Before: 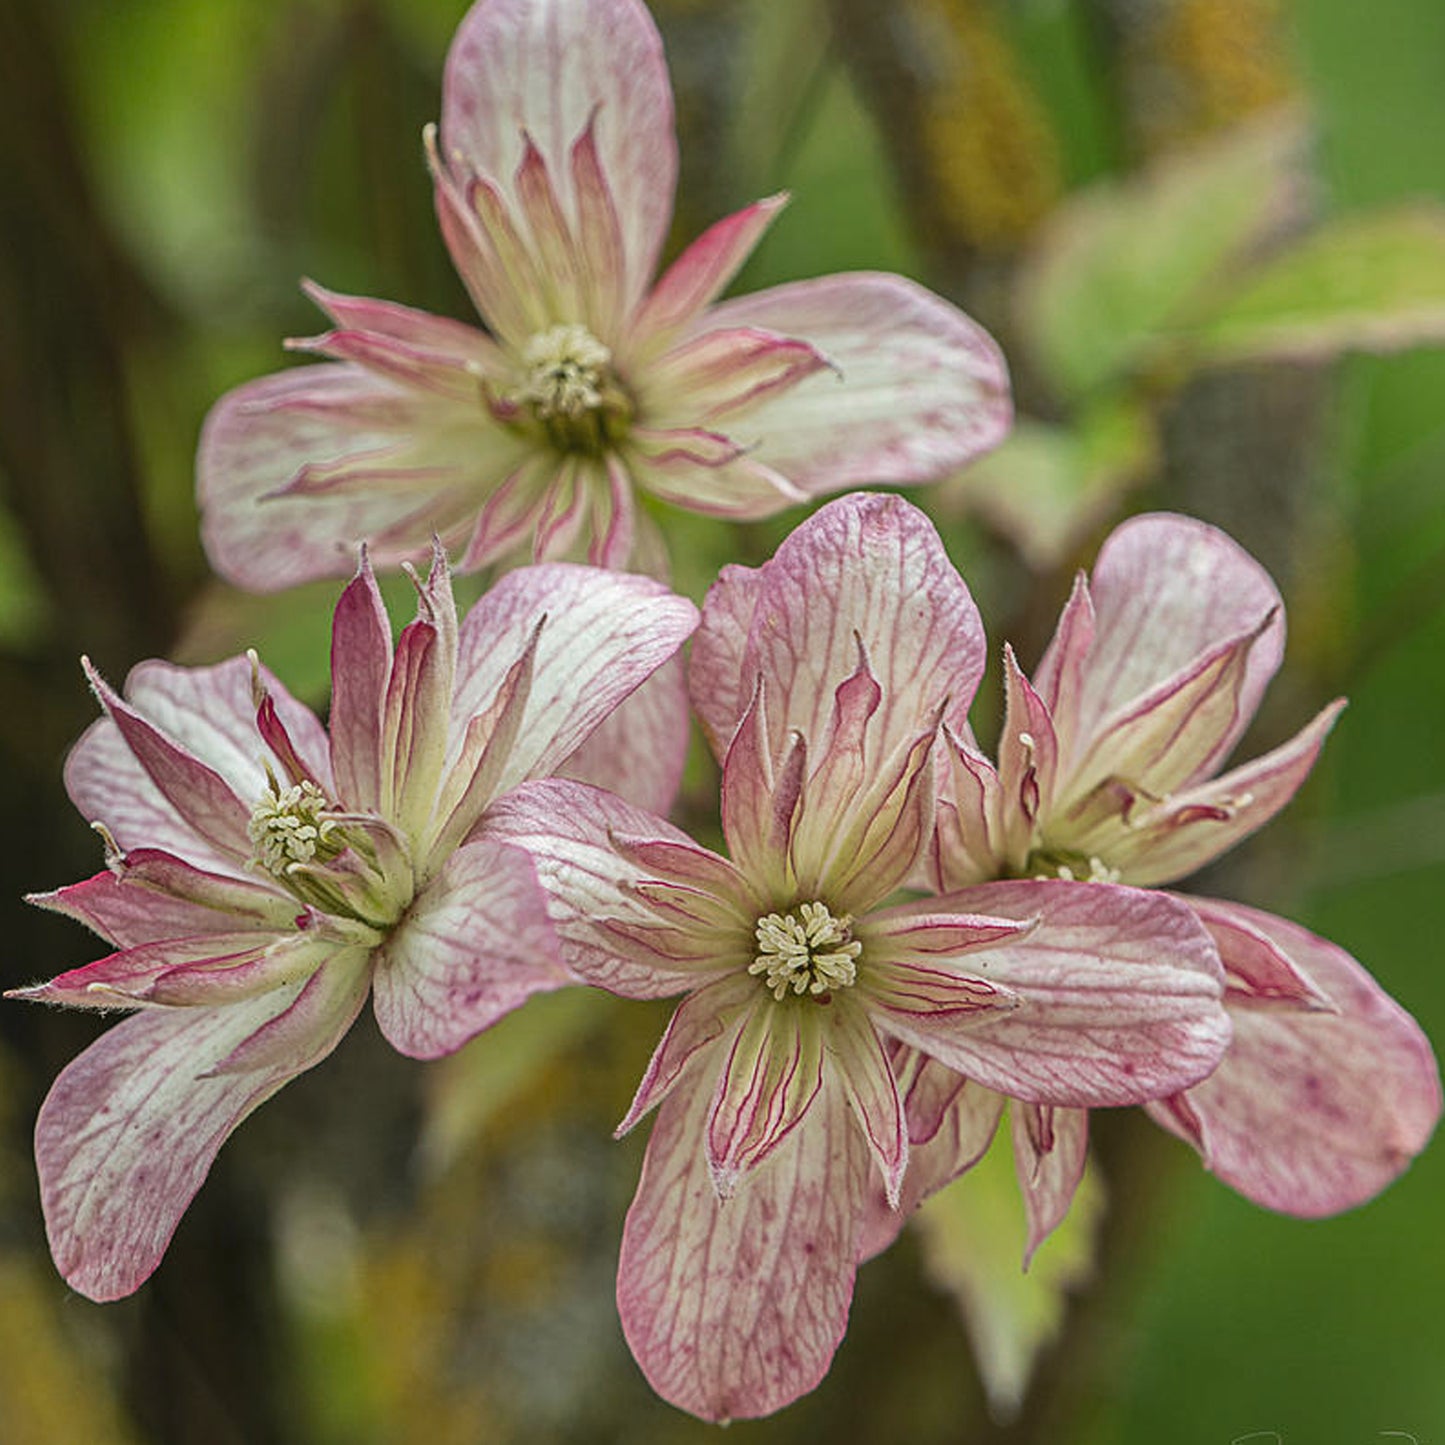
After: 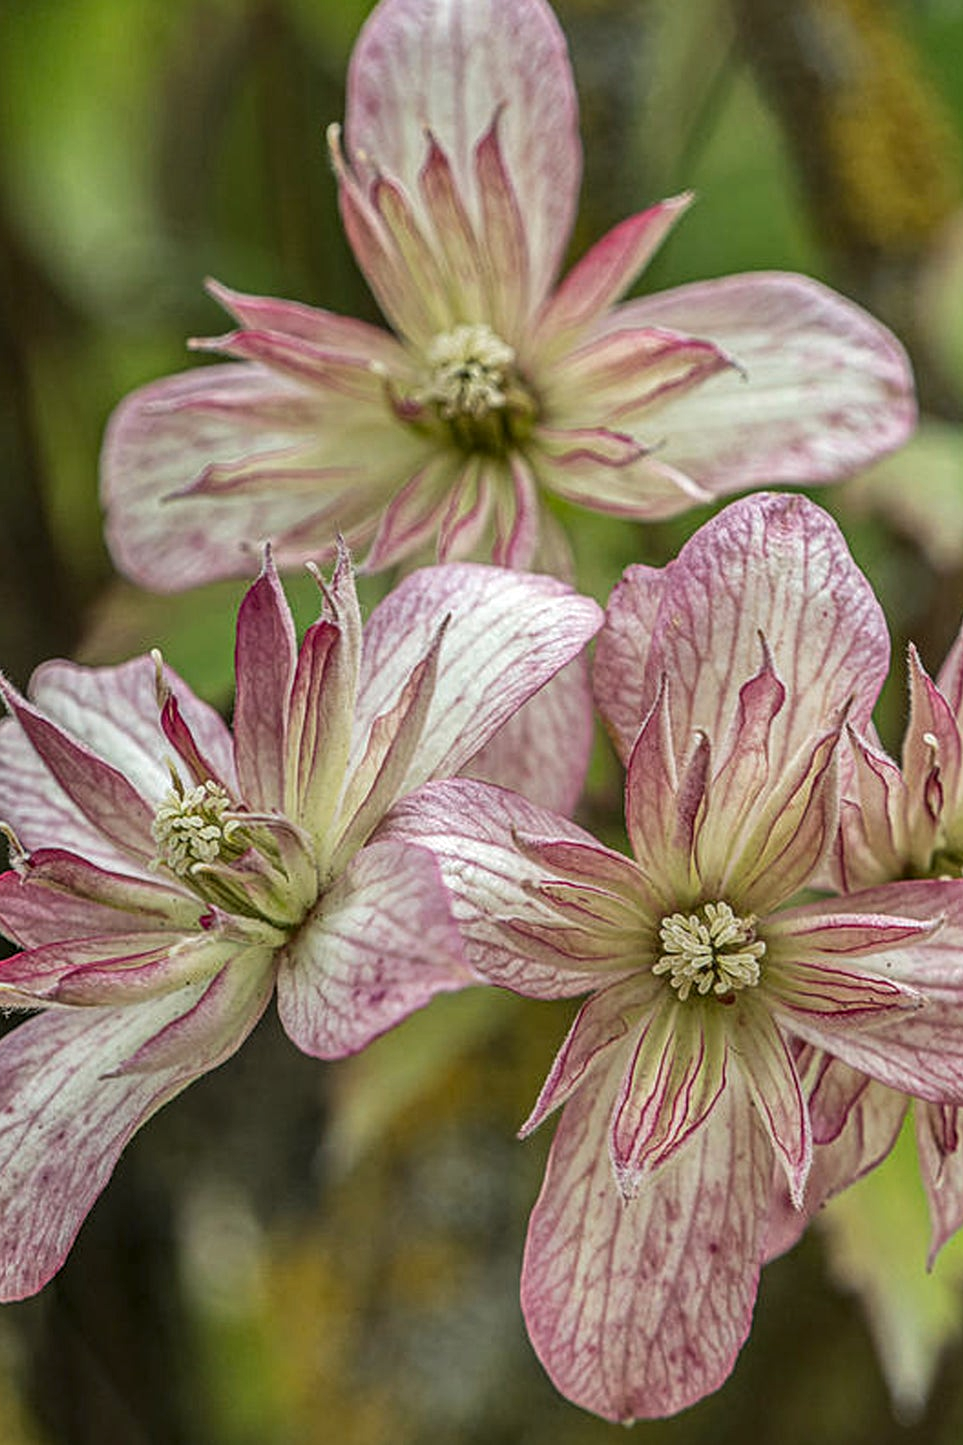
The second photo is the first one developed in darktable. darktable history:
crop and rotate: left 6.661%, right 26.681%
local contrast: highlights 30%, detail 130%
